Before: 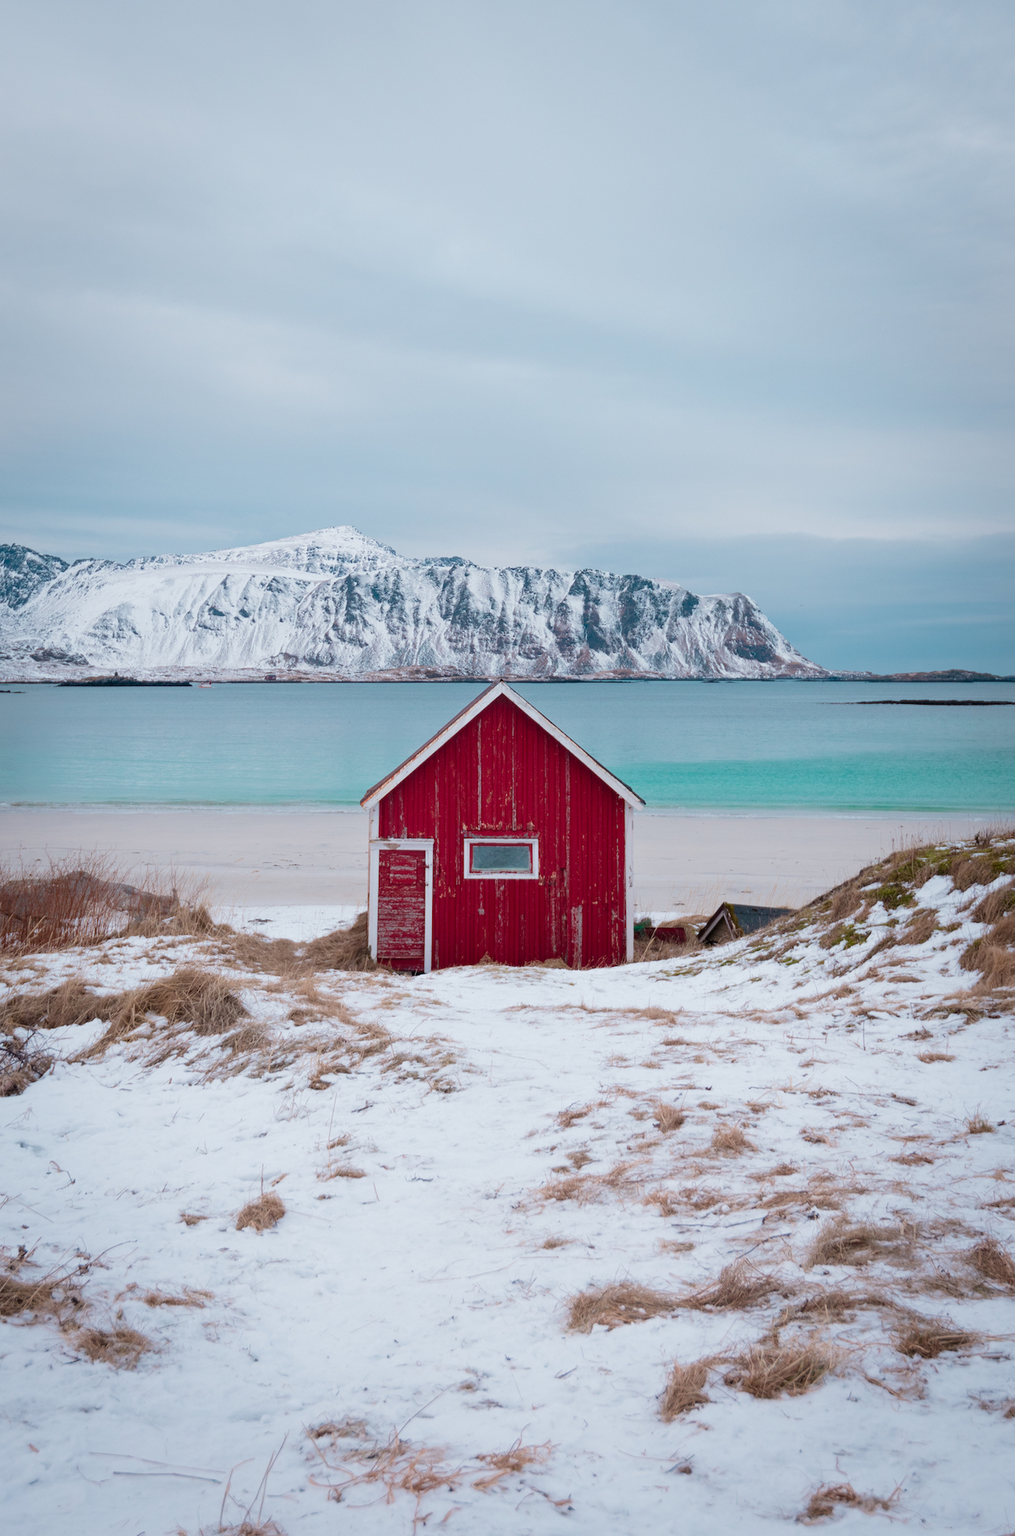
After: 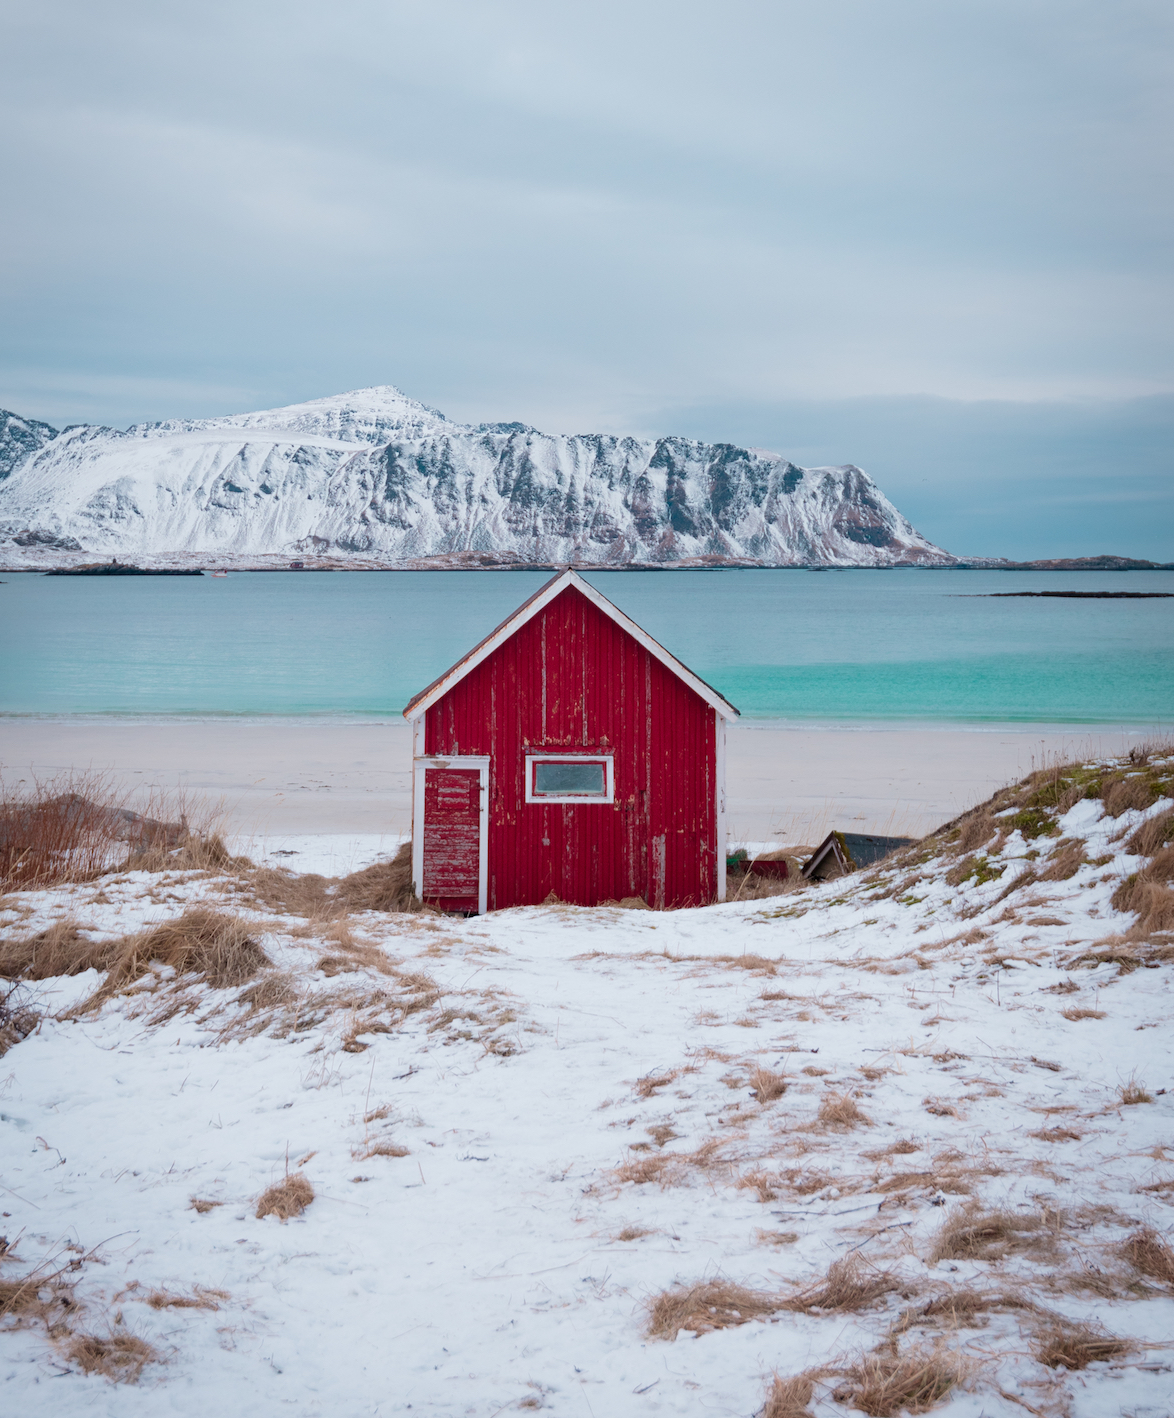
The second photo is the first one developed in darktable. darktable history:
crop and rotate: left 1.948%, top 13.015%, right 0.192%, bottom 8.847%
